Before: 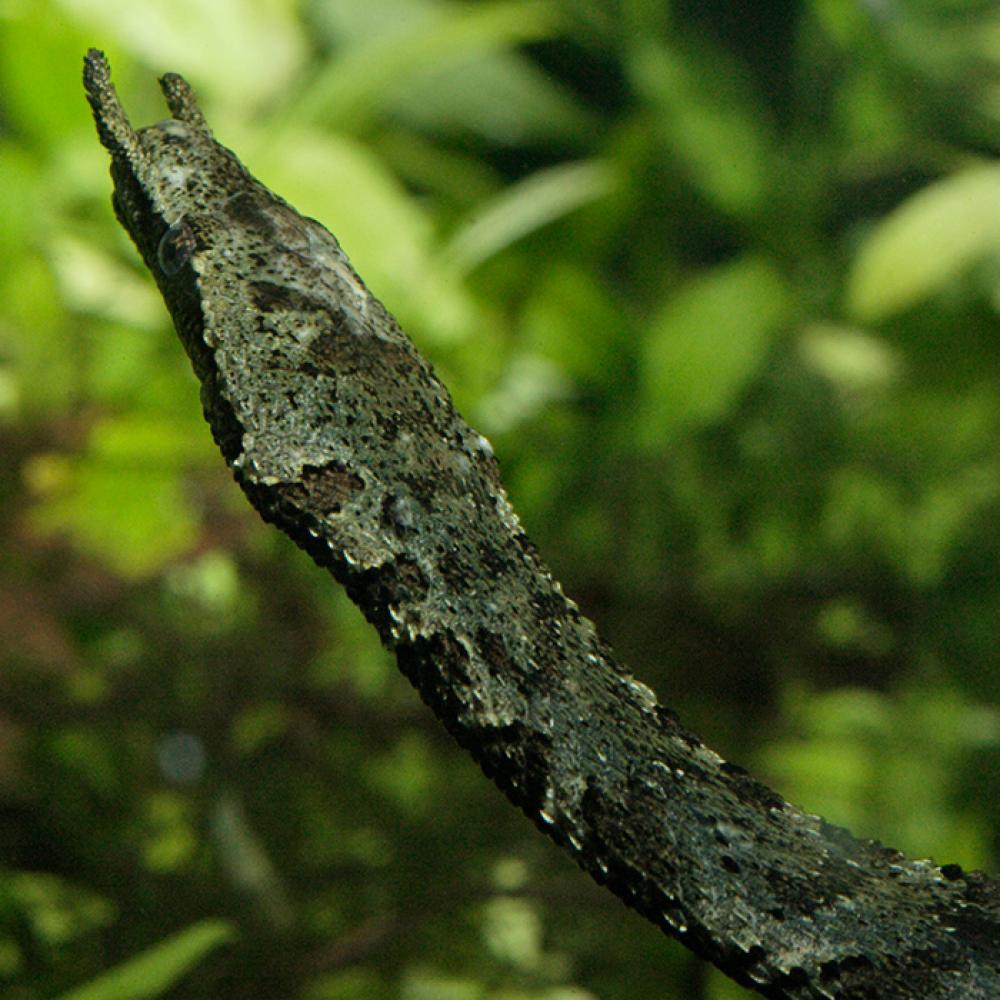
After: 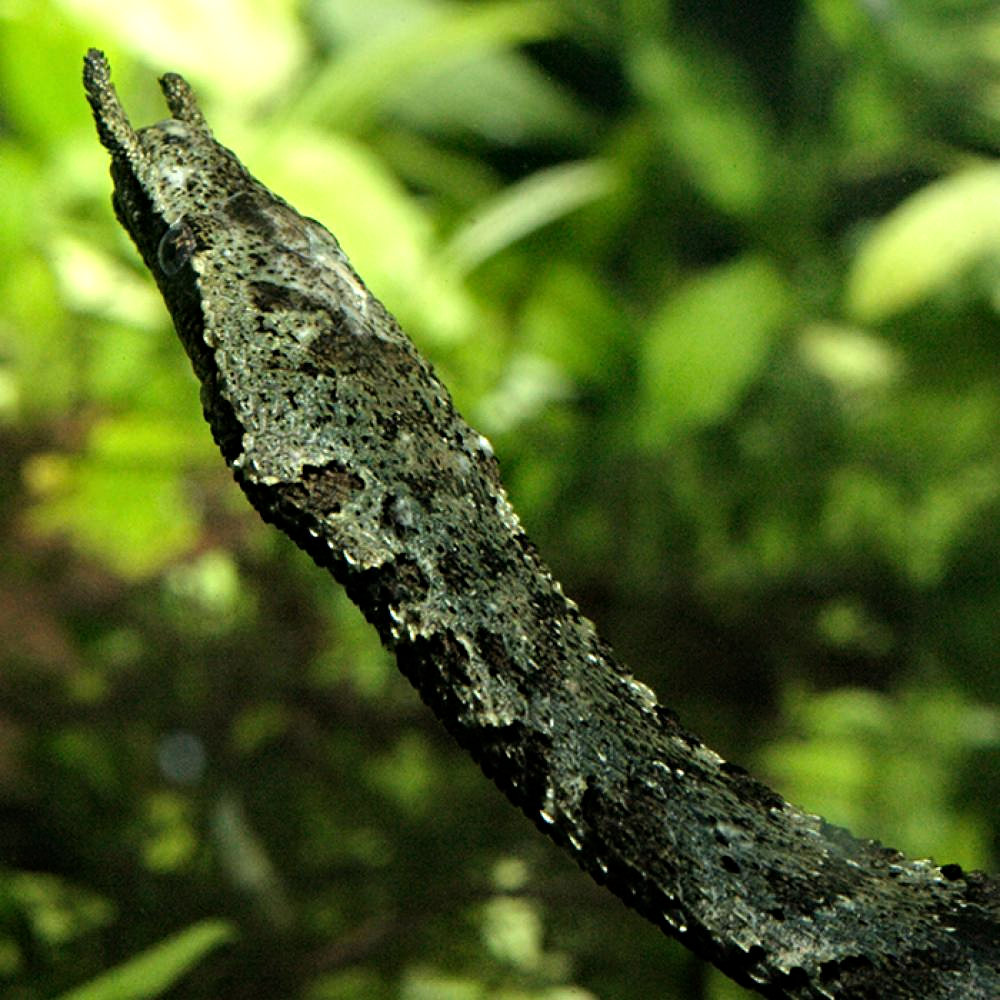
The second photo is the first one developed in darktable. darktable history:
contrast equalizer: y [[0.5, 0.504, 0.515, 0.527, 0.535, 0.534], [0.5 ×6], [0.491, 0.387, 0.179, 0.068, 0.068, 0.068], [0 ×5, 0.023], [0 ×6]]
tone equalizer: -8 EV -0.776 EV, -7 EV -0.735 EV, -6 EV -0.602 EV, -5 EV -0.388 EV, -3 EV 0.391 EV, -2 EV 0.6 EV, -1 EV 0.685 EV, +0 EV 0.78 EV
